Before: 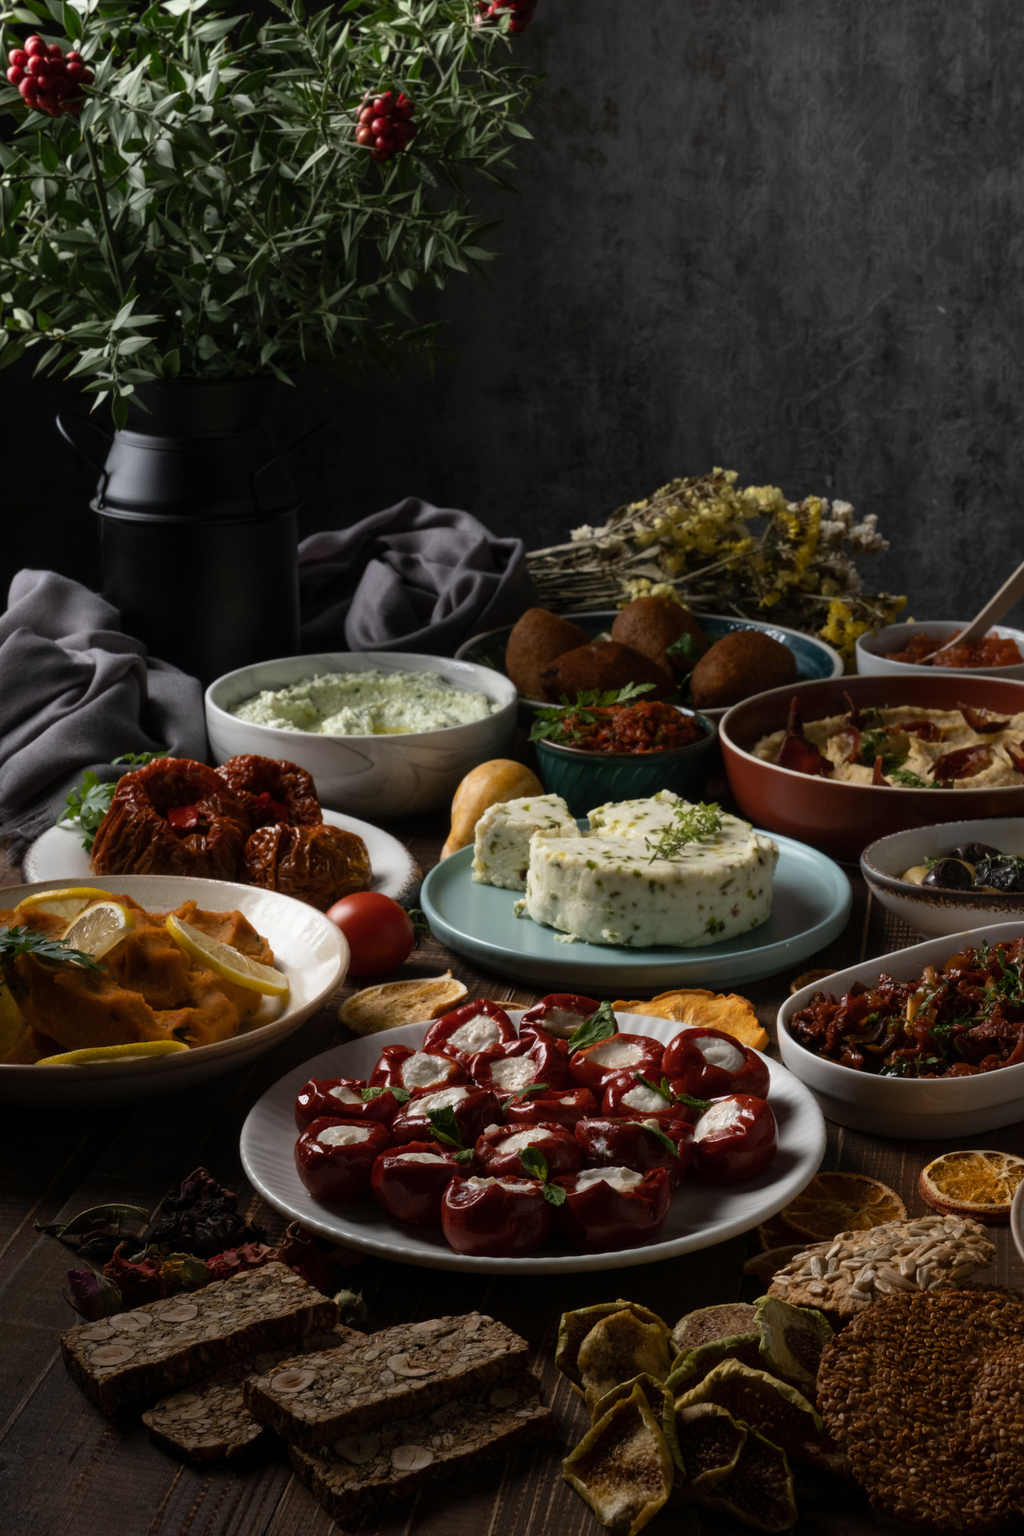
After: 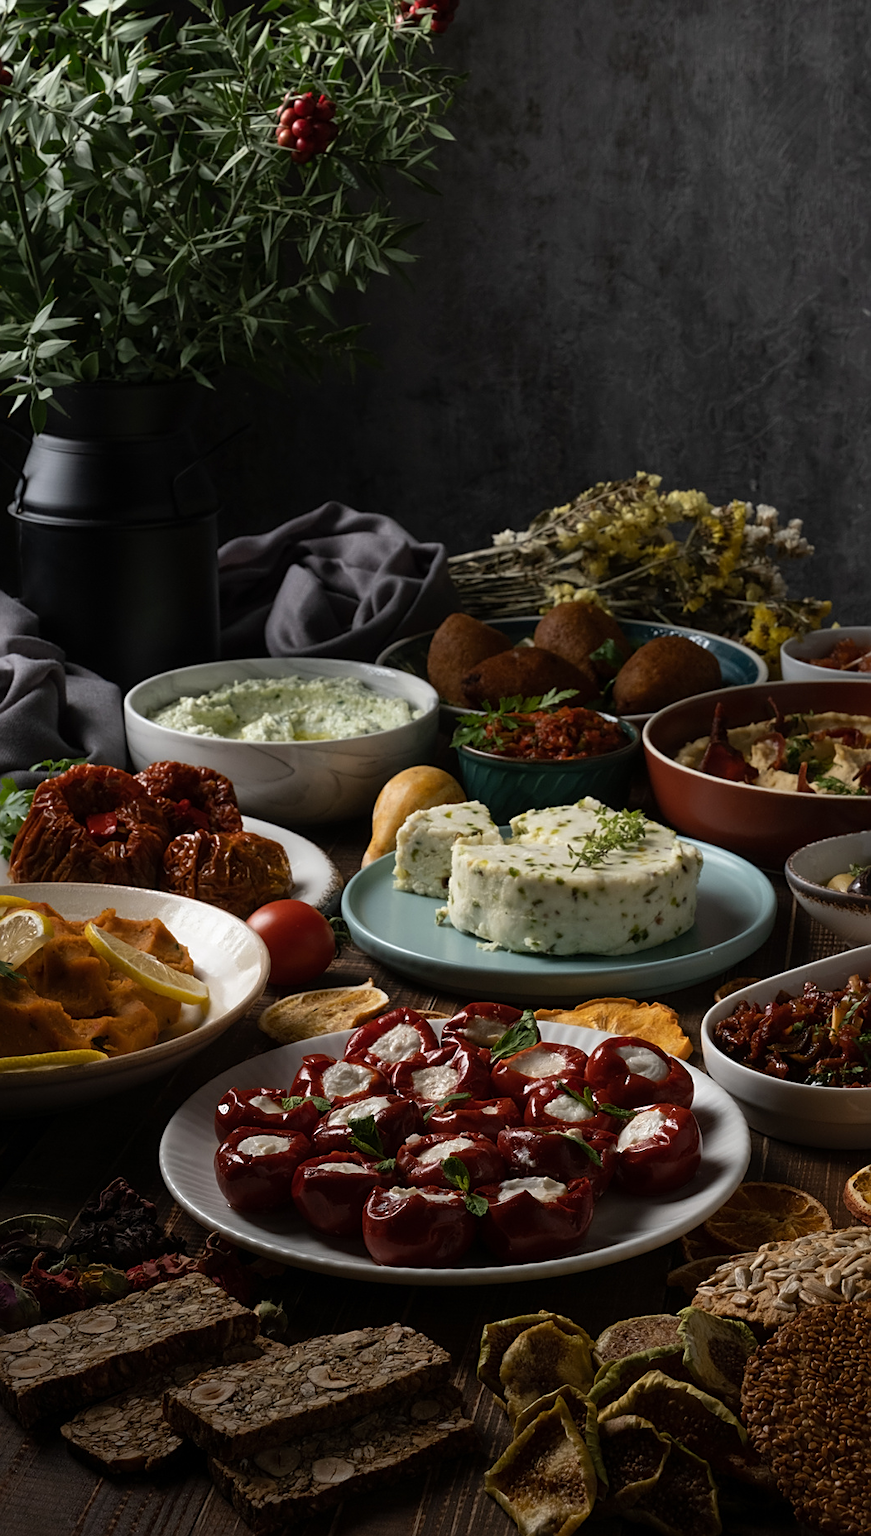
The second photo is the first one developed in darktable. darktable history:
crop: left 8.026%, right 7.374%
sharpen: radius 1.967
